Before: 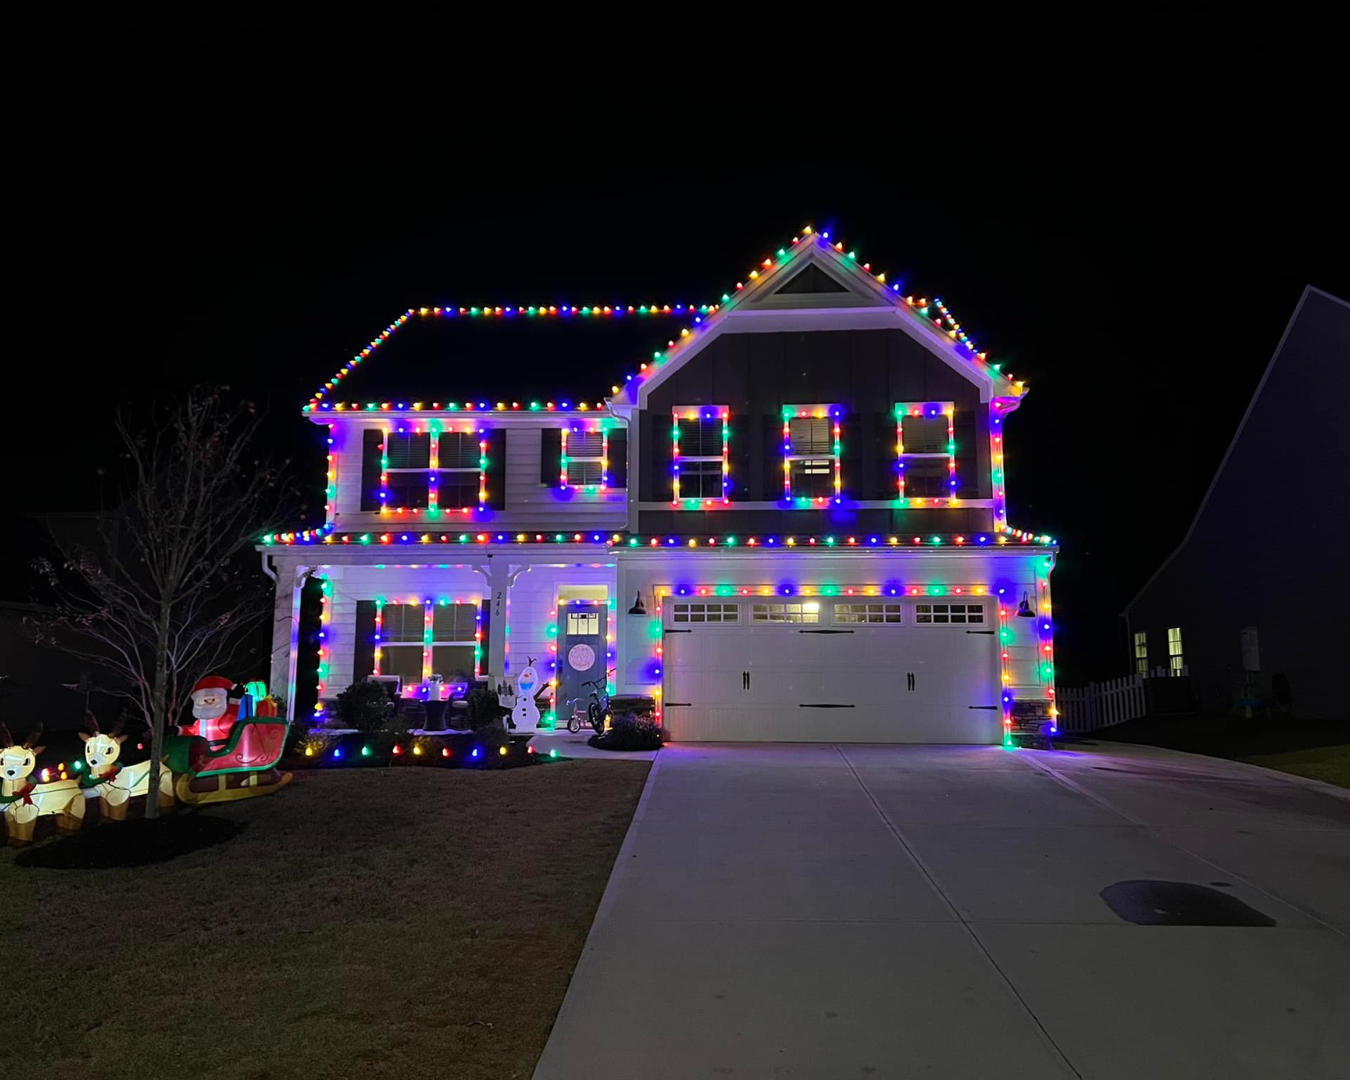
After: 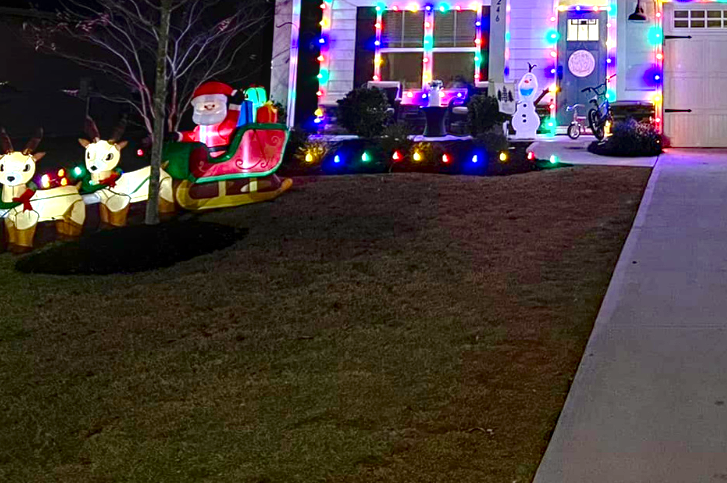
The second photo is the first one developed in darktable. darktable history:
crop and rotate: top 55.091%, right 46.104%, bottom 0.172%
contrast brightness saturation: brightness -0.249, saturation 0.205
base curve: curves: ch0 [(0, 0) (0.158, 0.273) (0.879, 0.895) (1, 1)], preserve colors none
haze removal: adaptive false
local contrast: on, module defaults
exposure: black level correction 0, exposure 1.104 EV, compensate highlight preservation false
